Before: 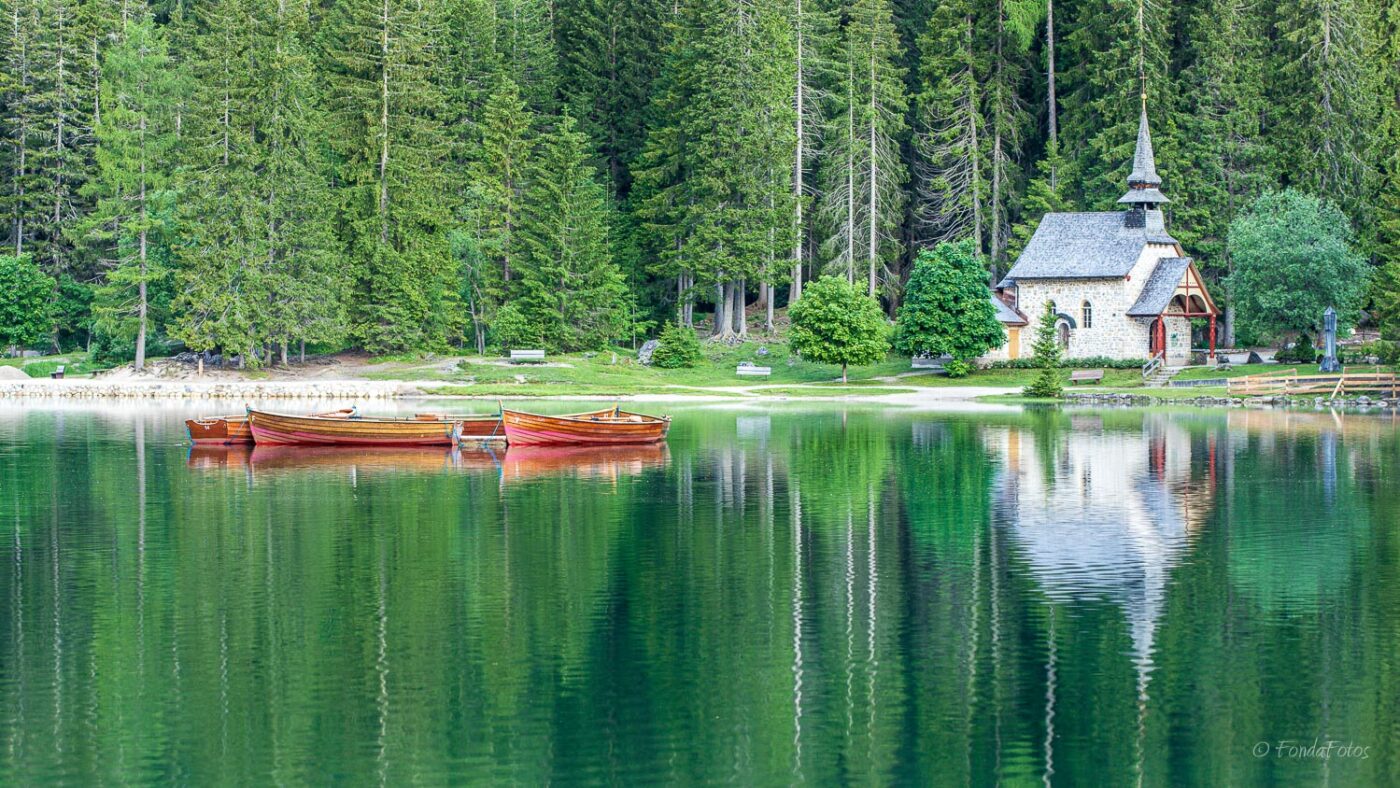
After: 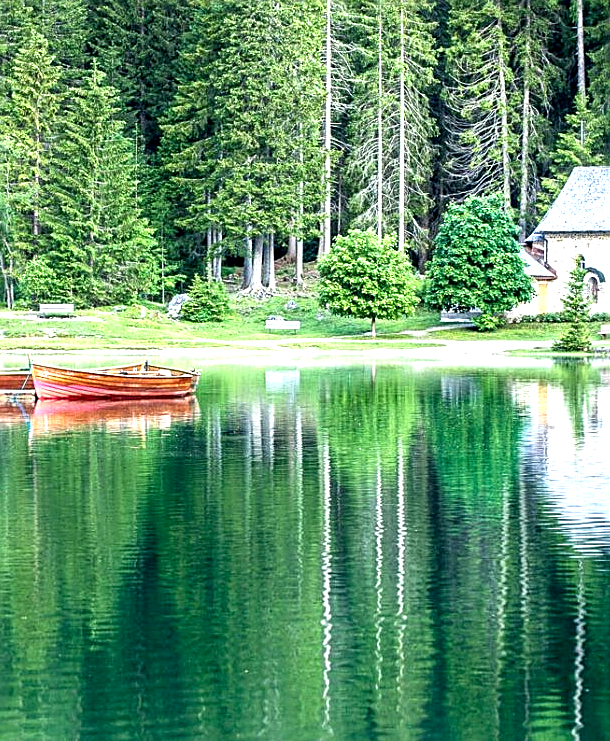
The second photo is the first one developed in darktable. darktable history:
sharpen: on, module defaults
crop: left 33.684%, top 5.937%, right 22.706%
exposure: exposure 0.668 EV, compensate exposure bias true, compensate highlight preservation false
haze removal: strength 0.024, distance 0.249, compatibility mode true, adaptive false
local contrast: highlights 158%, shadows 133%, detail 140%, midtone range 0.255
